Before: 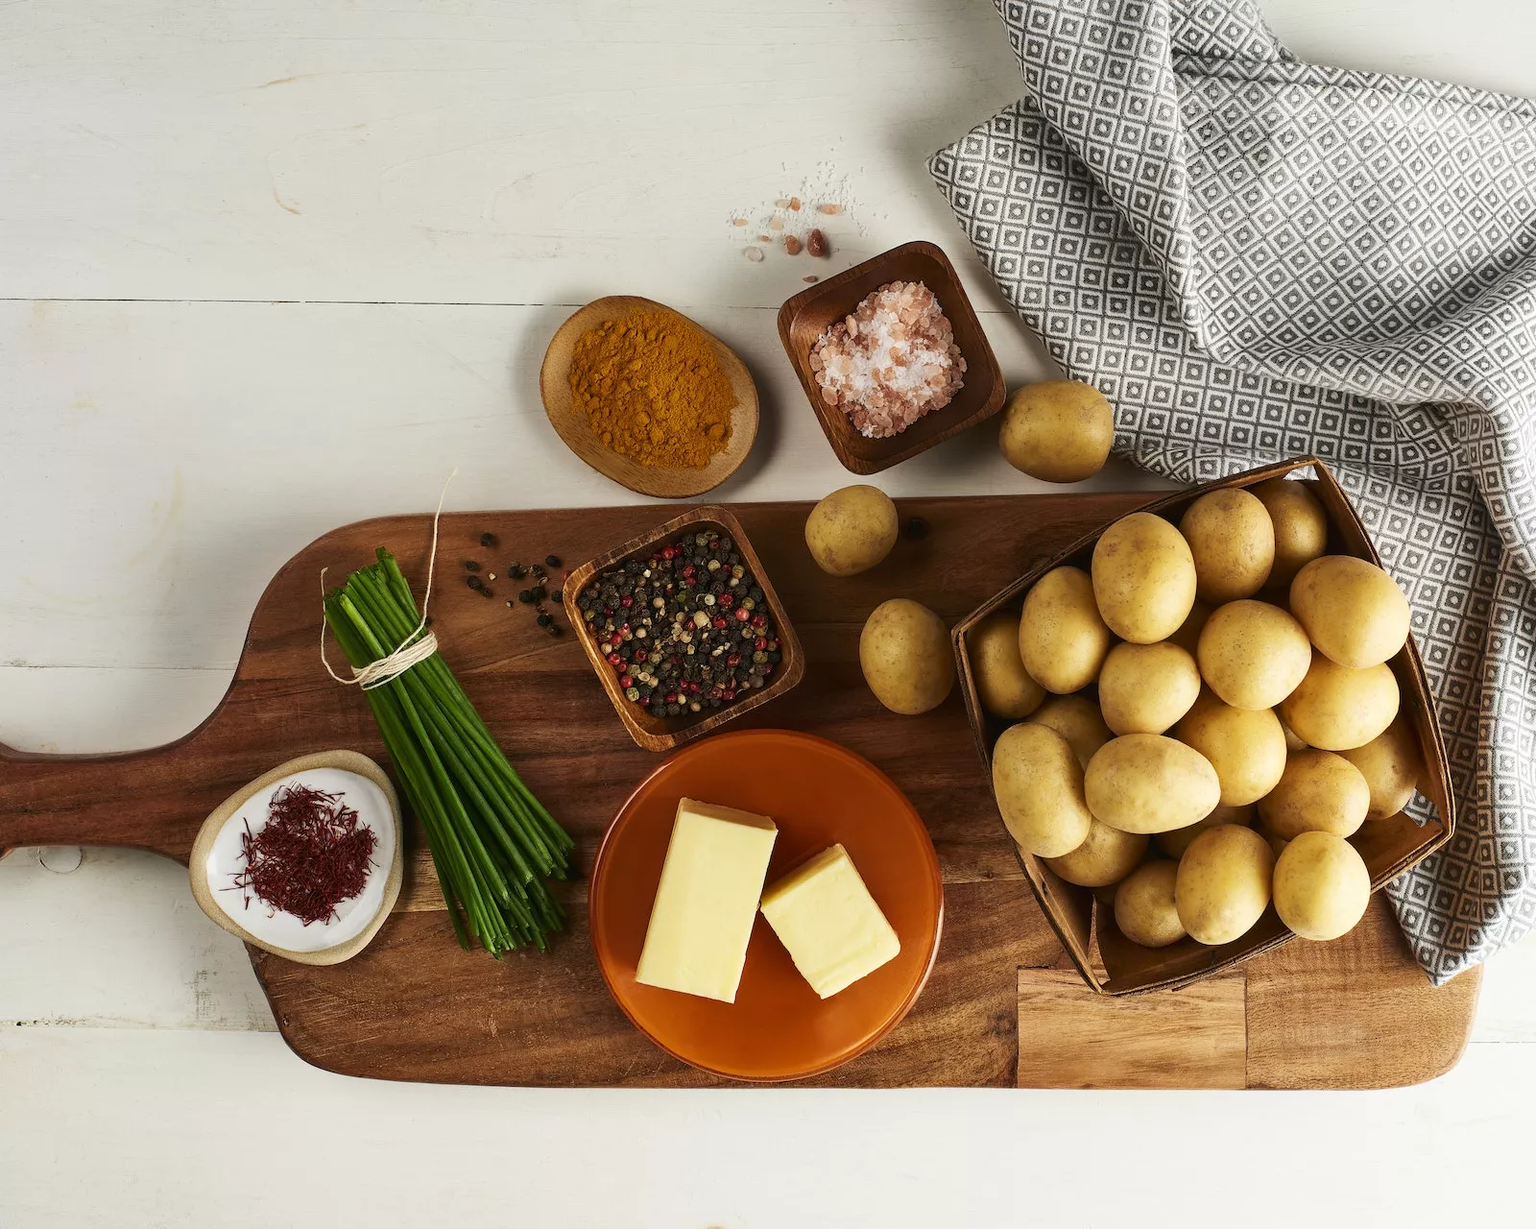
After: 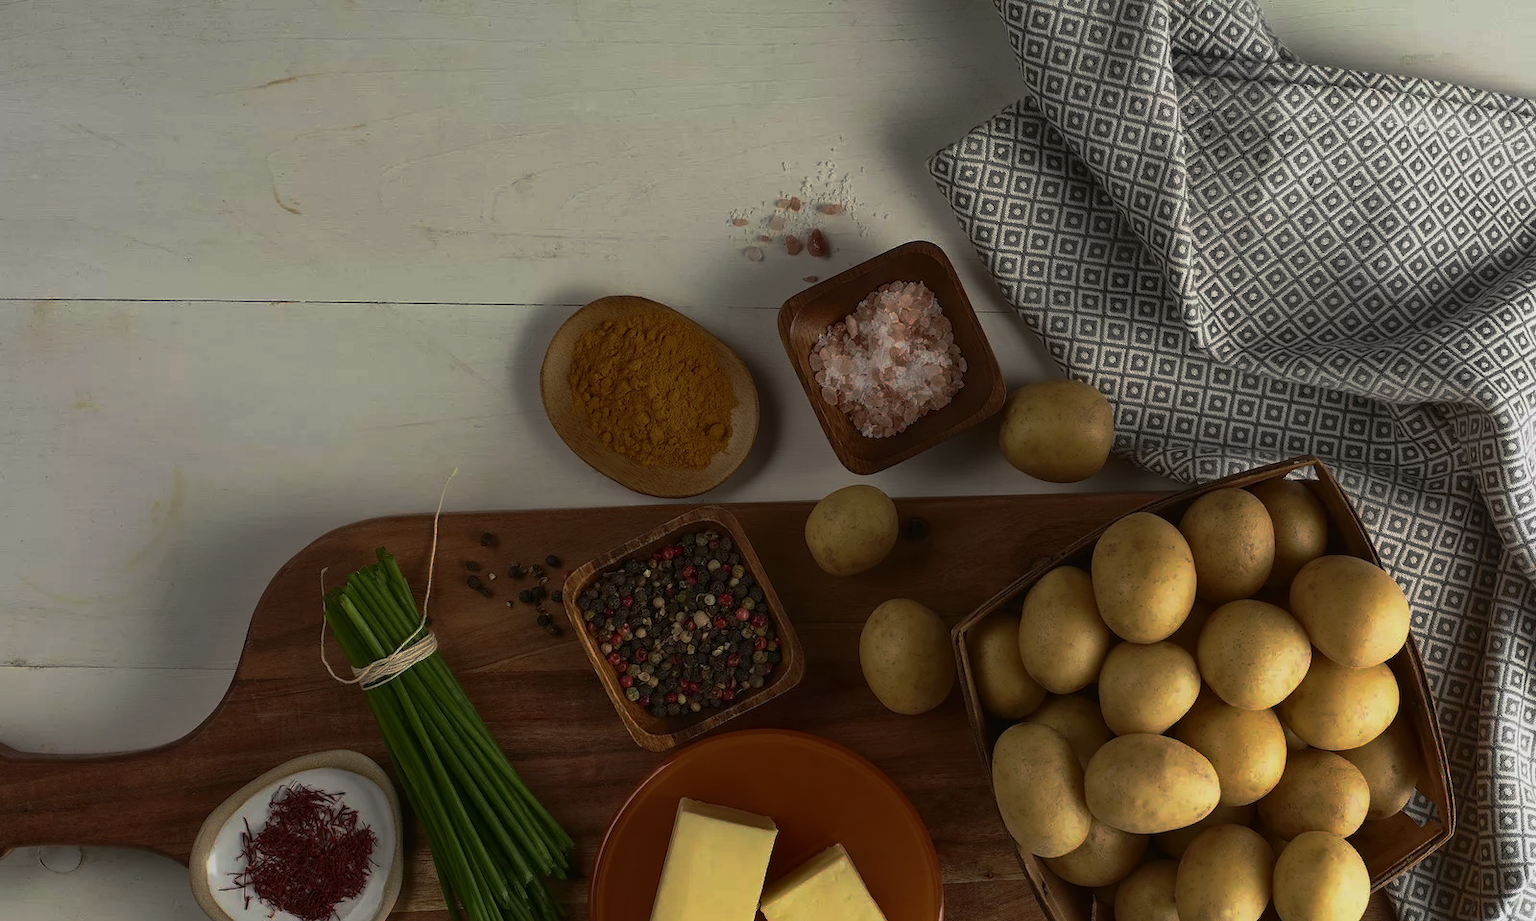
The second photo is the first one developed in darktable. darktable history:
crop: bottom 24.991%
base curve: curves: ch0 [(0, 0) (0.564, 0.291) (0.802, 0.731) (1, 1)], preserve colors none
tone equalizer: -8 EV 0.237 EV, -7 EV 0.419 EV, -6 EV 0.38 EV, -5 EV 0.231 EV, -3 EV -0.264 EV, -2 EV -0.392 EV, -1 EV -0.422 EV, +0 EV -0.246 EV
